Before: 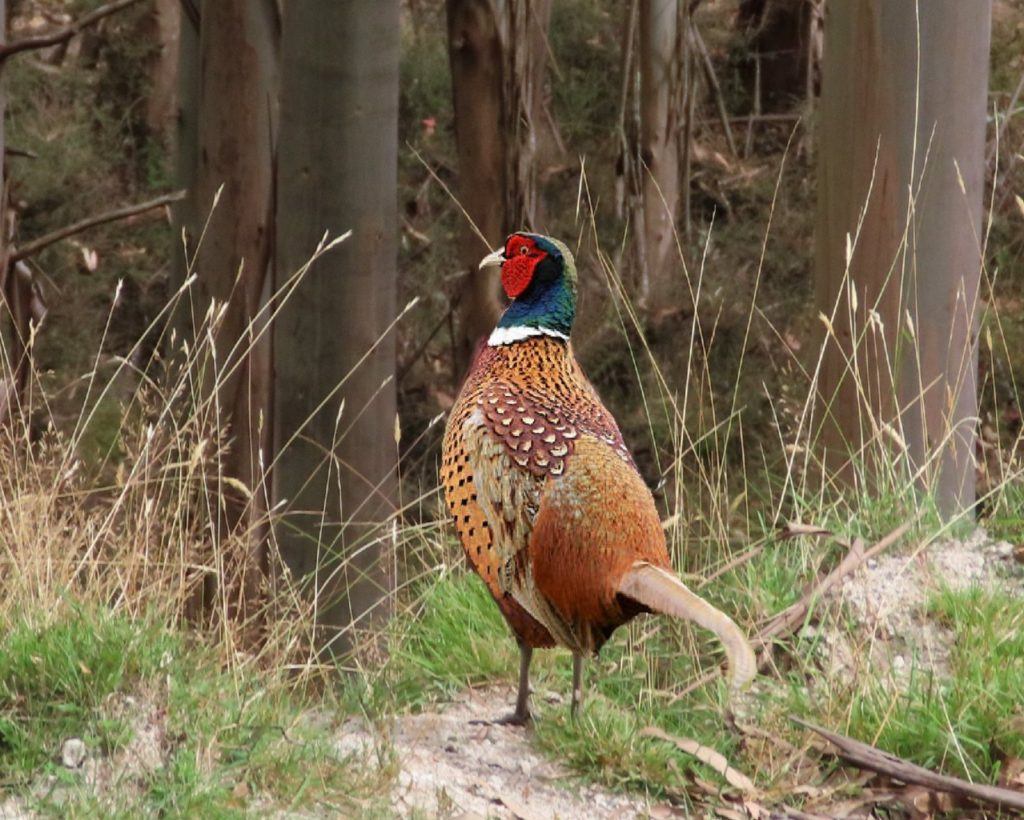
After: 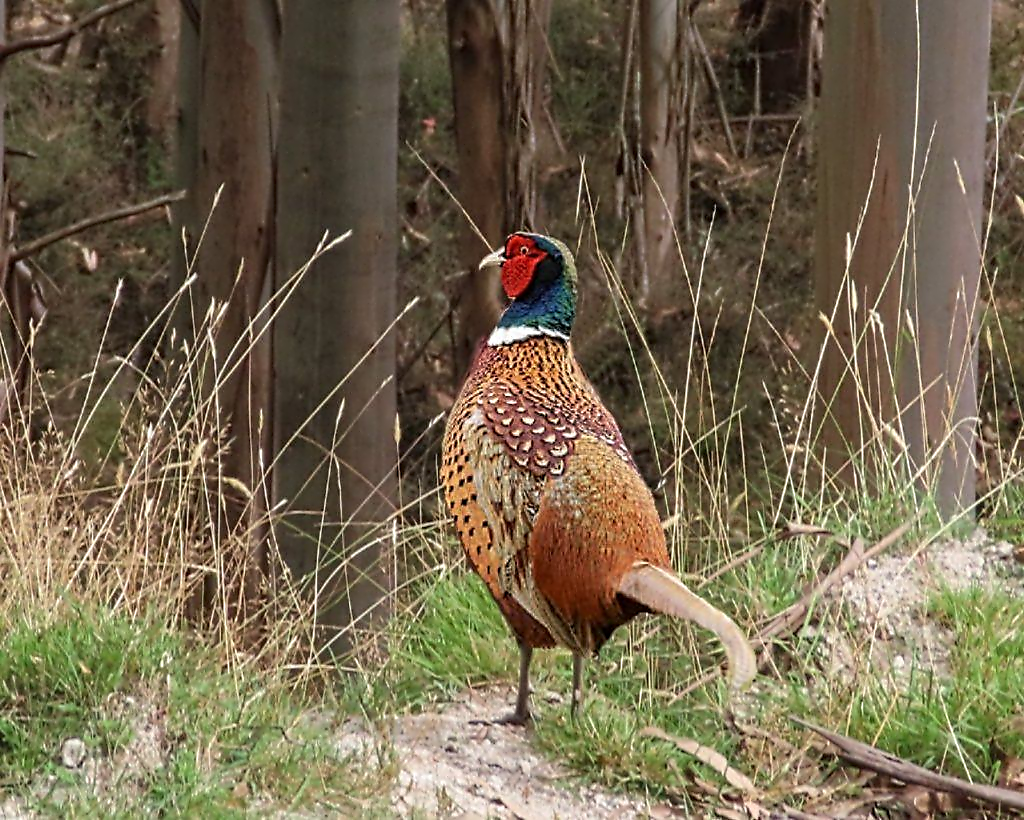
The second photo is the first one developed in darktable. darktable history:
contrast equalizer: y [[0.5, 0.5, 0.5, 0.515, 0.749, 0.84], [0.5 ×6], [0.5 ×6], [0, 0, 0, 0.001, 0.067, 0.262], [0 ×6]]
exposure: compensate highlight preservation false
